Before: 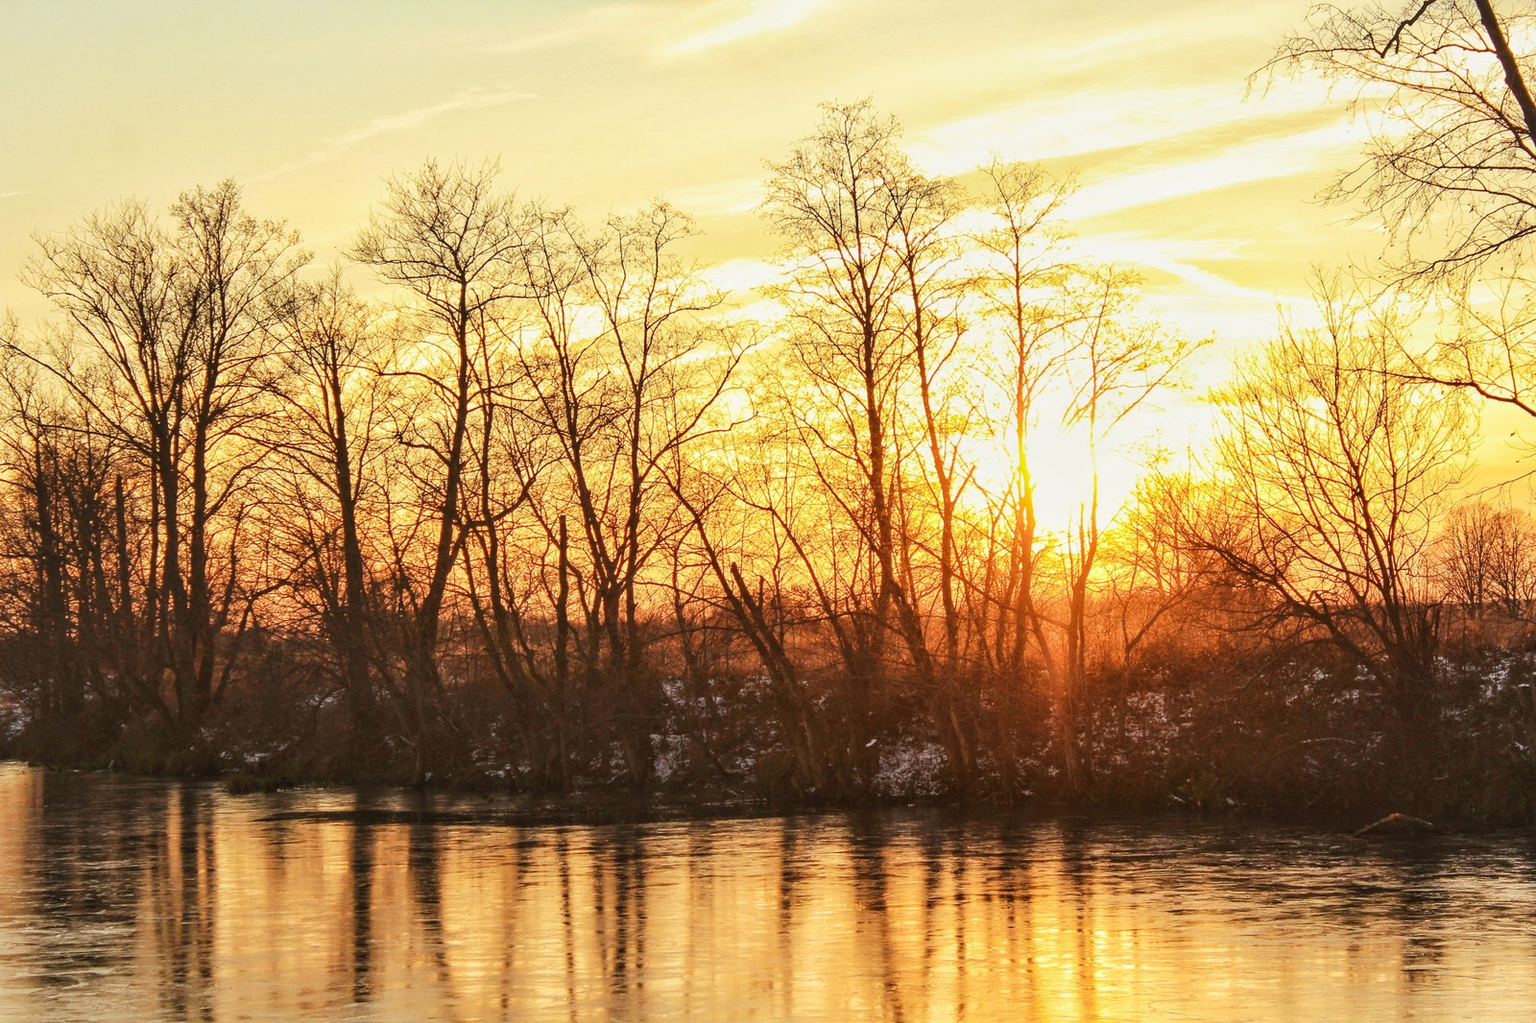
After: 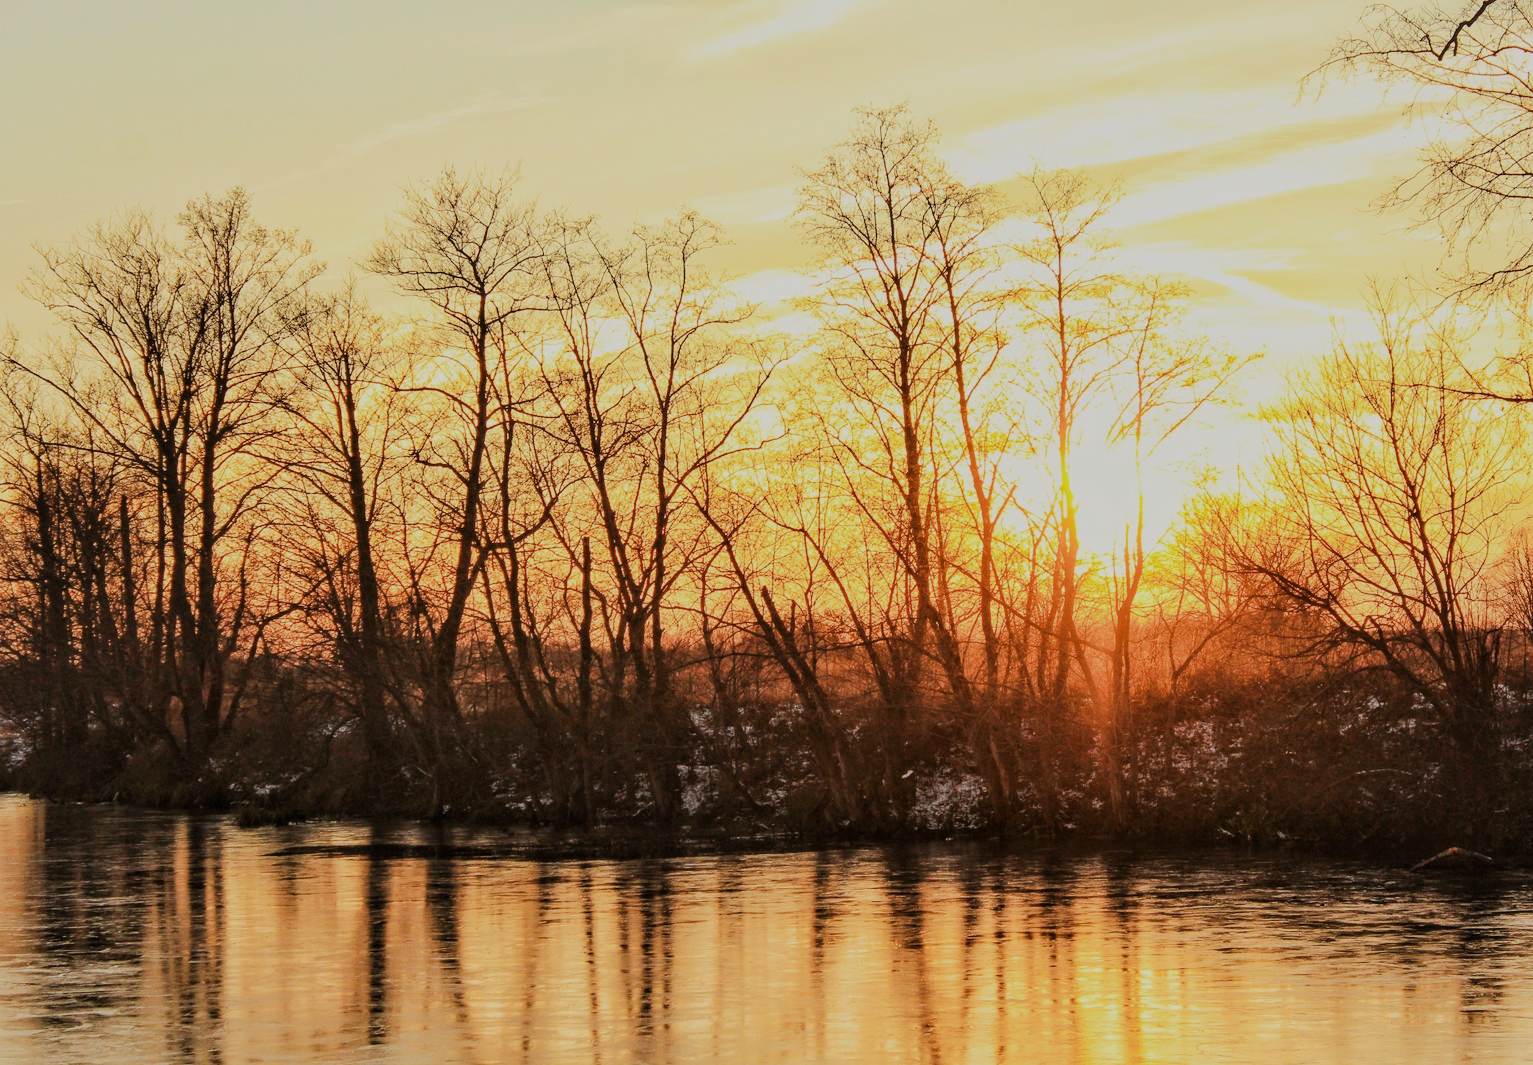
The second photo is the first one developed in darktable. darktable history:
crop: right 4.126%, bottom 0.031%
filmic rgb: black relative exposure -9.22 EV, white relative exposure 6.77 EV, hardness 3.07, contrast 1.05
